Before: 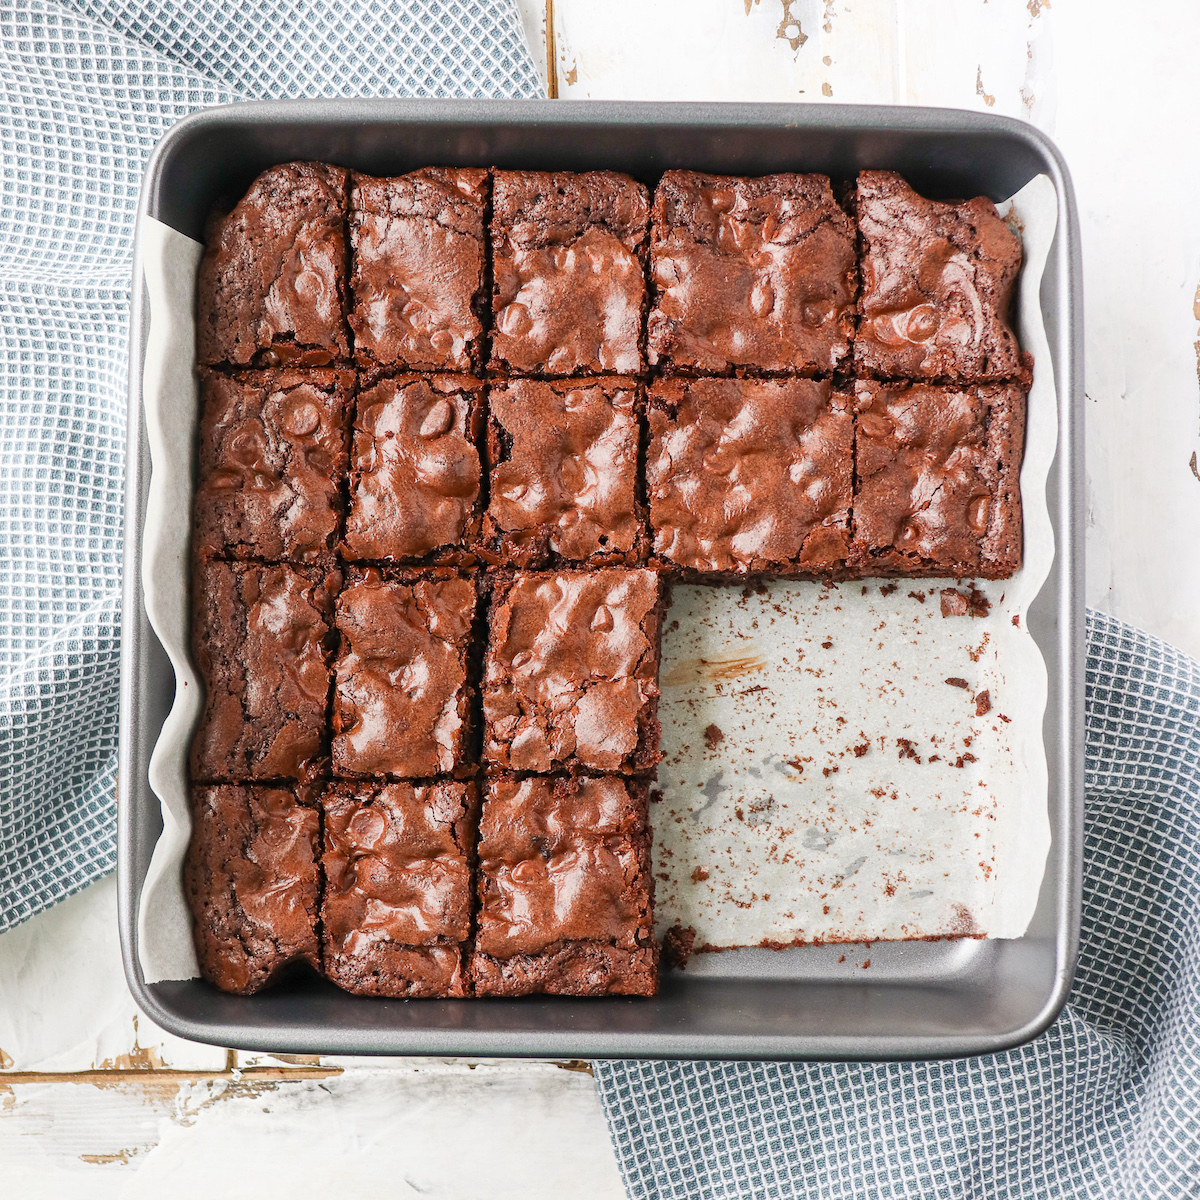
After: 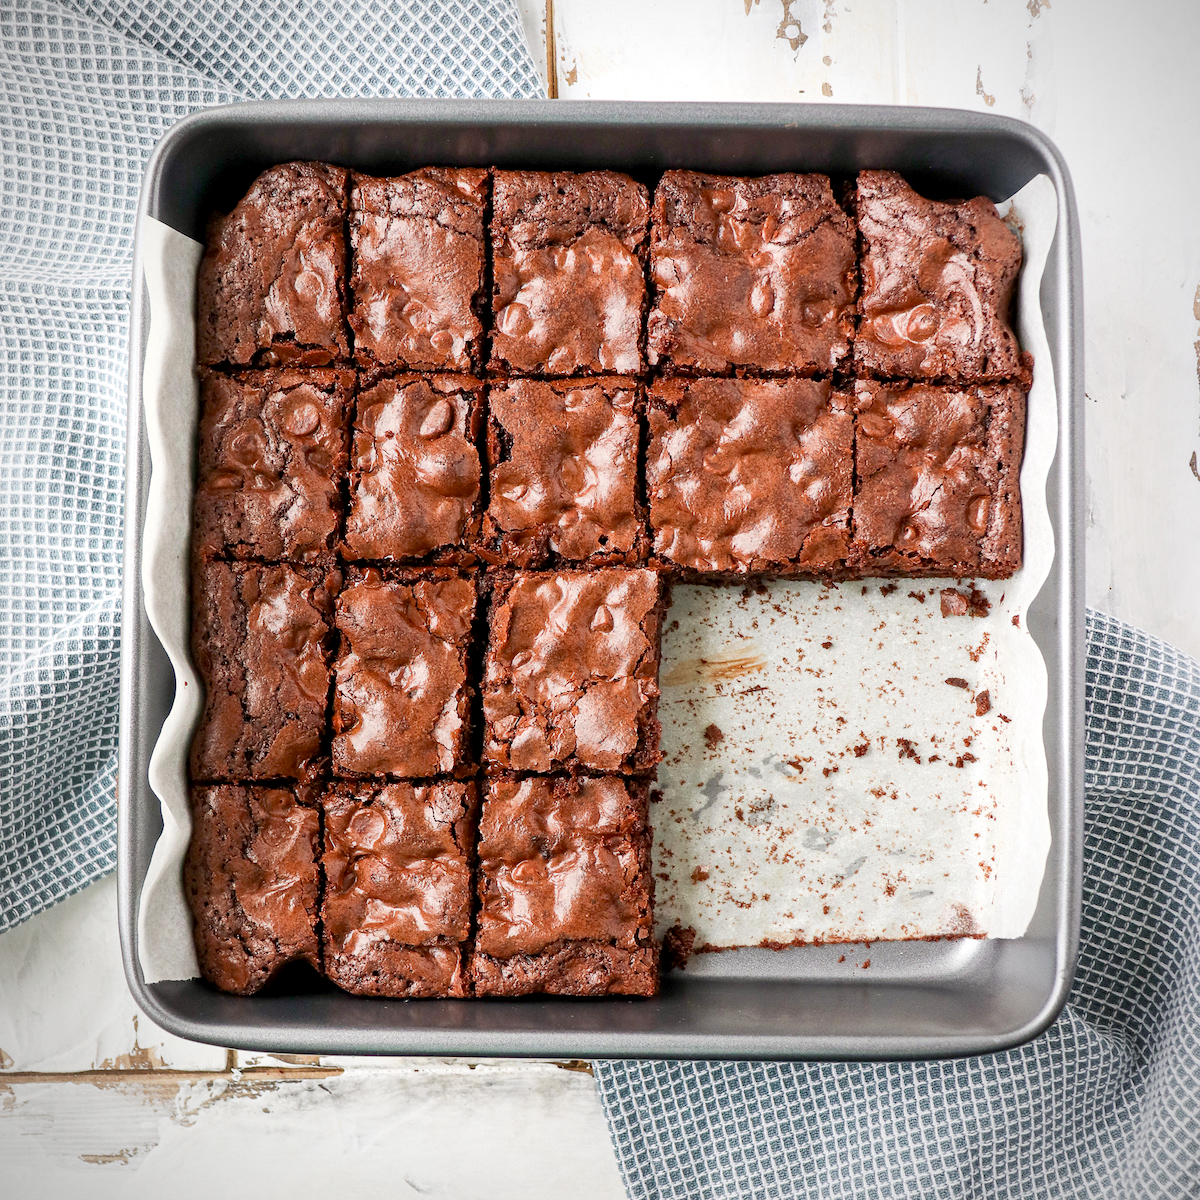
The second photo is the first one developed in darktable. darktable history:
exposure: black level correction 0.007, exposure 0.159 EV, compensate highlight preservation false
vignetting: fall-off radius 60.65%
